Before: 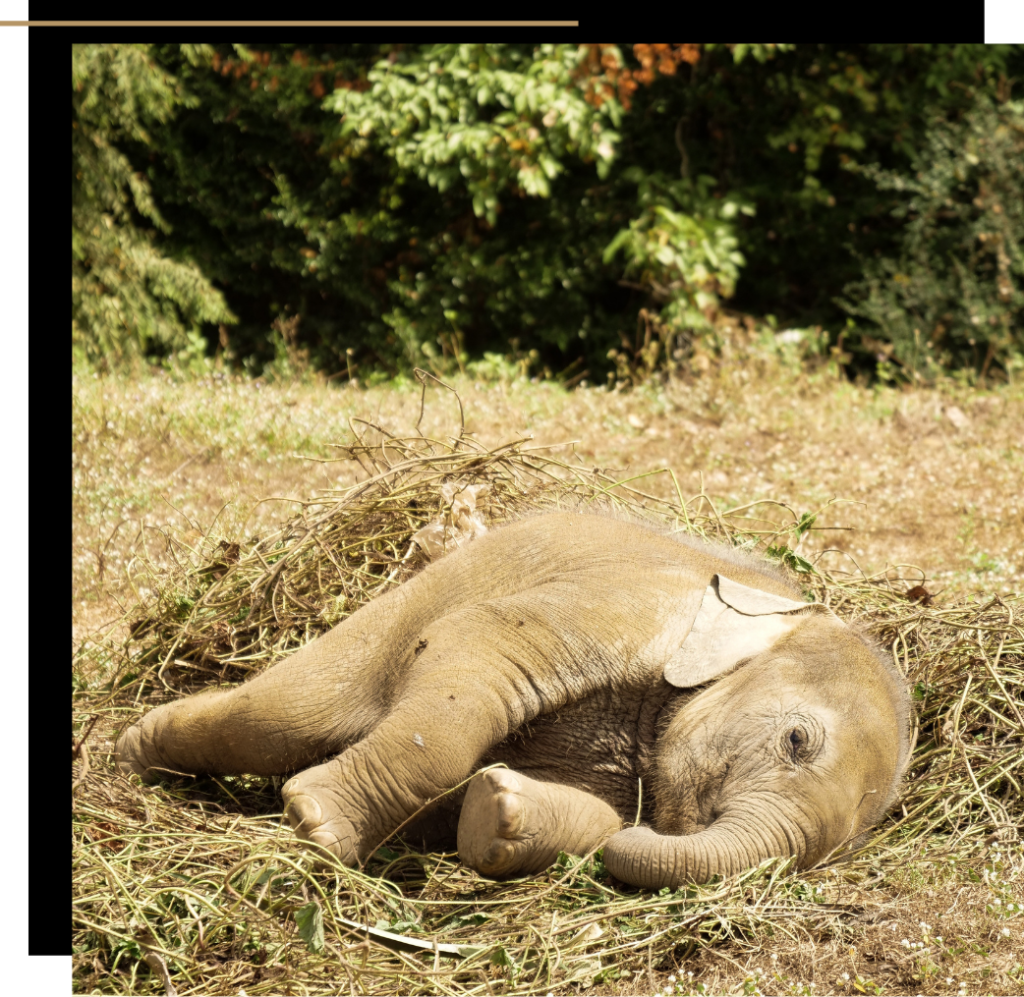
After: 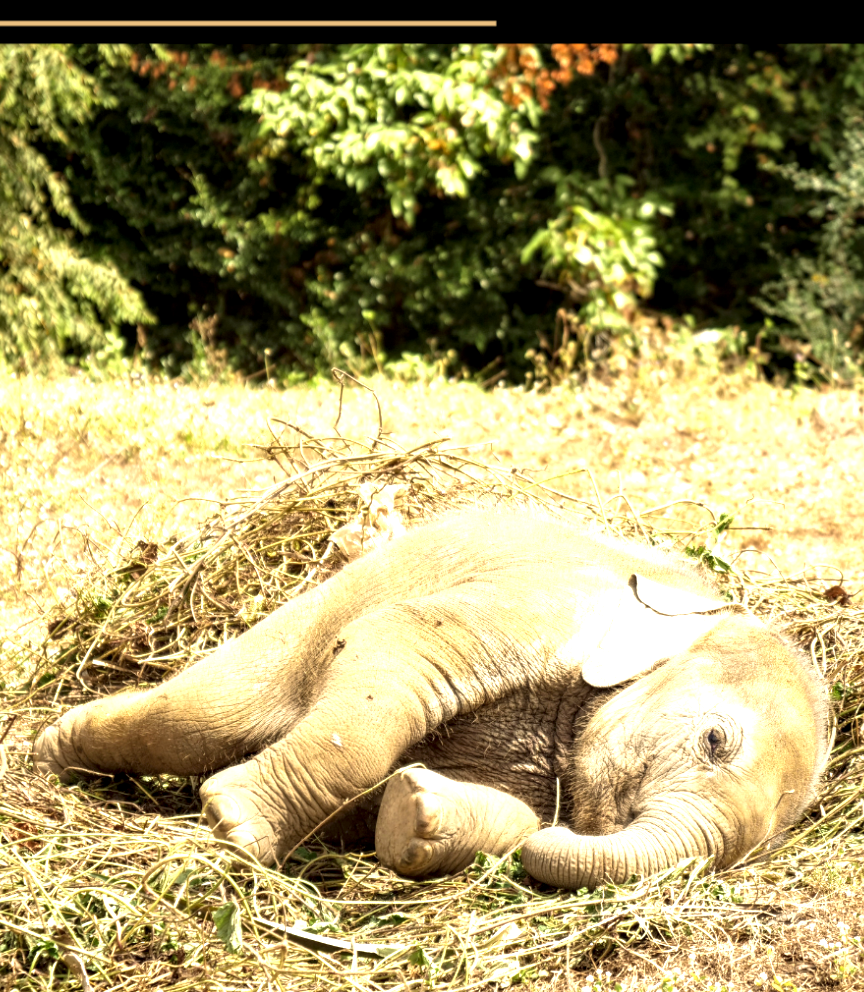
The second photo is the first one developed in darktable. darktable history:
crop: left 8.026%, right 7.374%
local contrast: shadows 94%
exposure: black level correction 0.001, exposure 1.116 EV, compensate highlight preservation false
